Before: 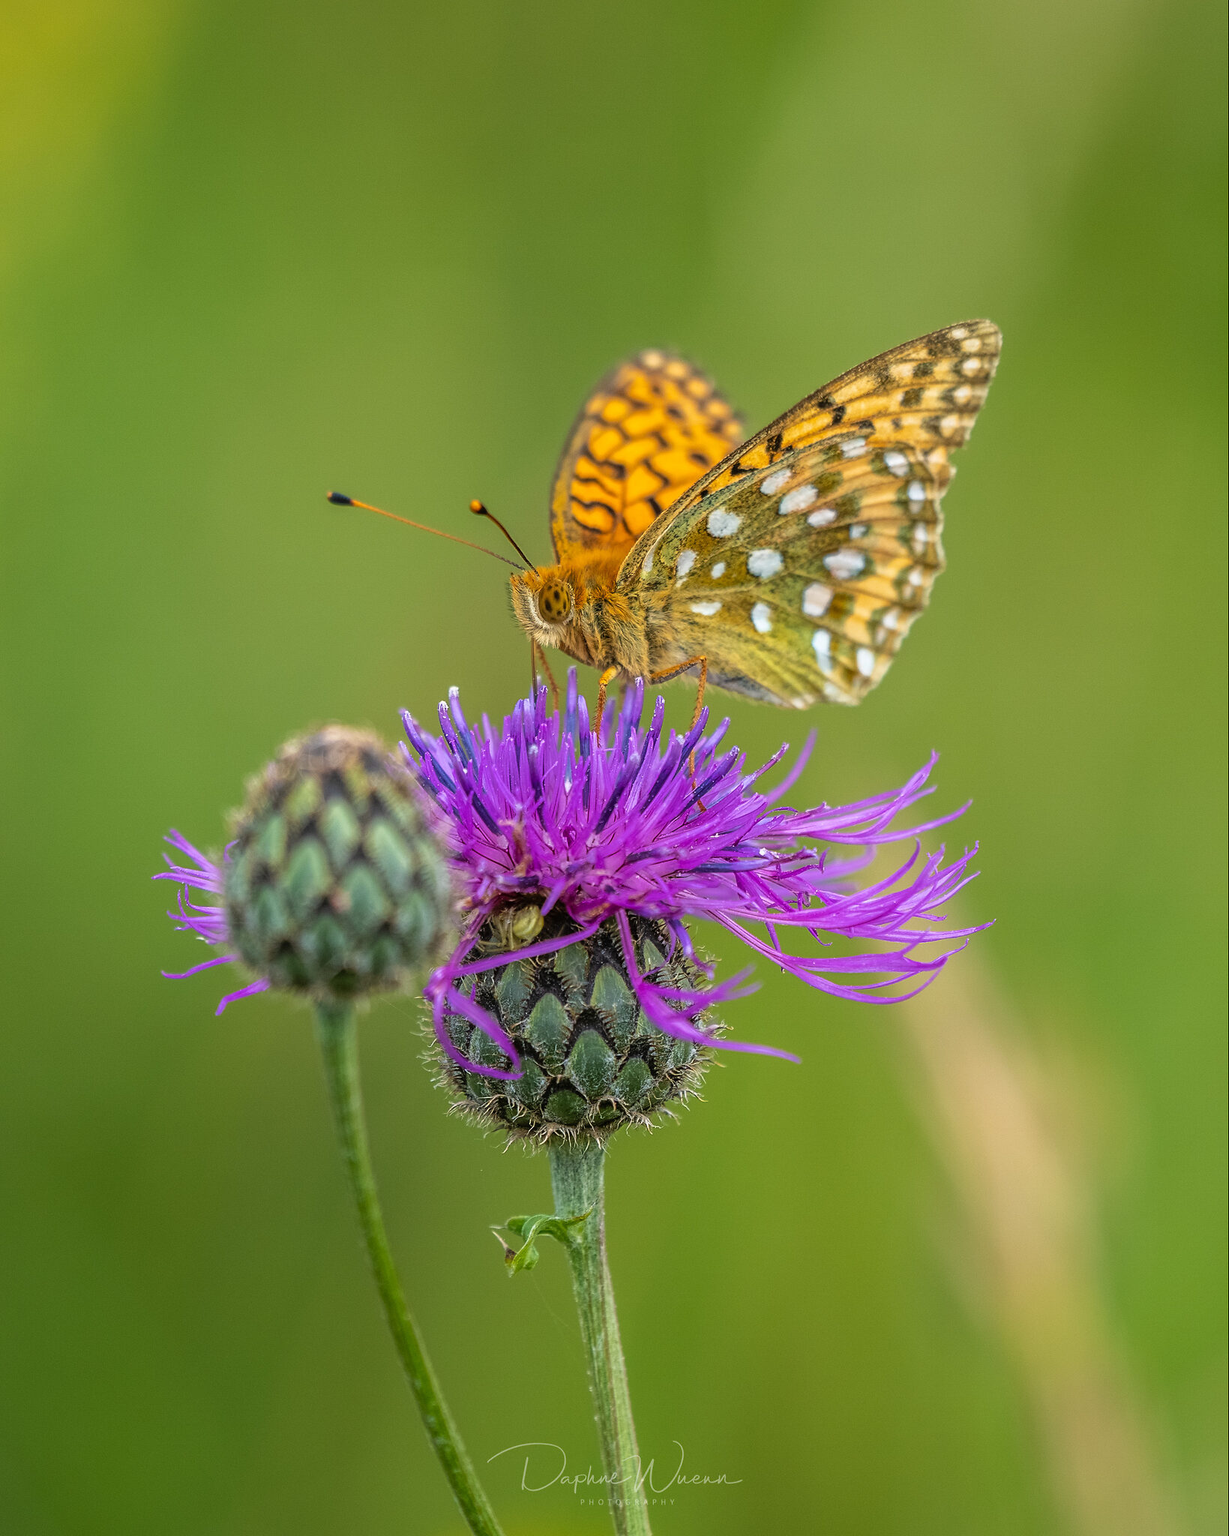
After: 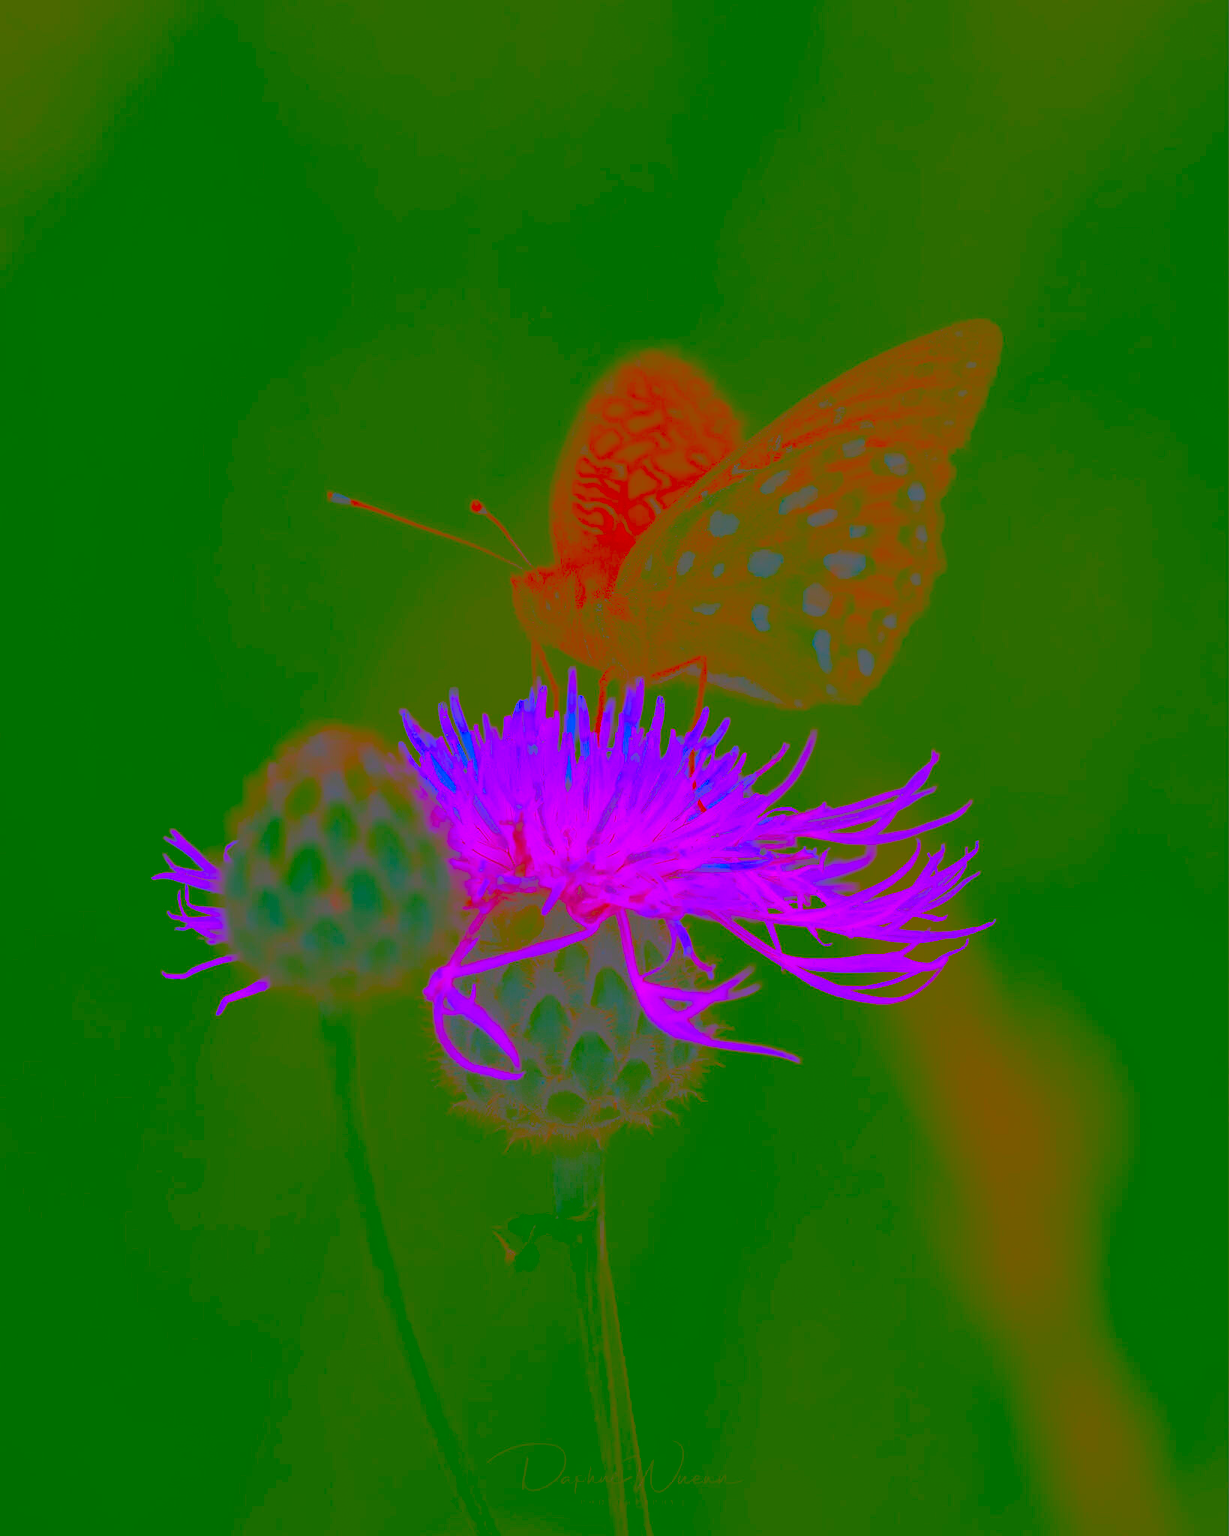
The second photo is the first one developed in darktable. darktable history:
contrast brightness saturation: contrast -0.99, brightness -0.17, saturation 0.75
exposure: black level correction 0, exposure 1.1 EV, compensate highlight preservation false
